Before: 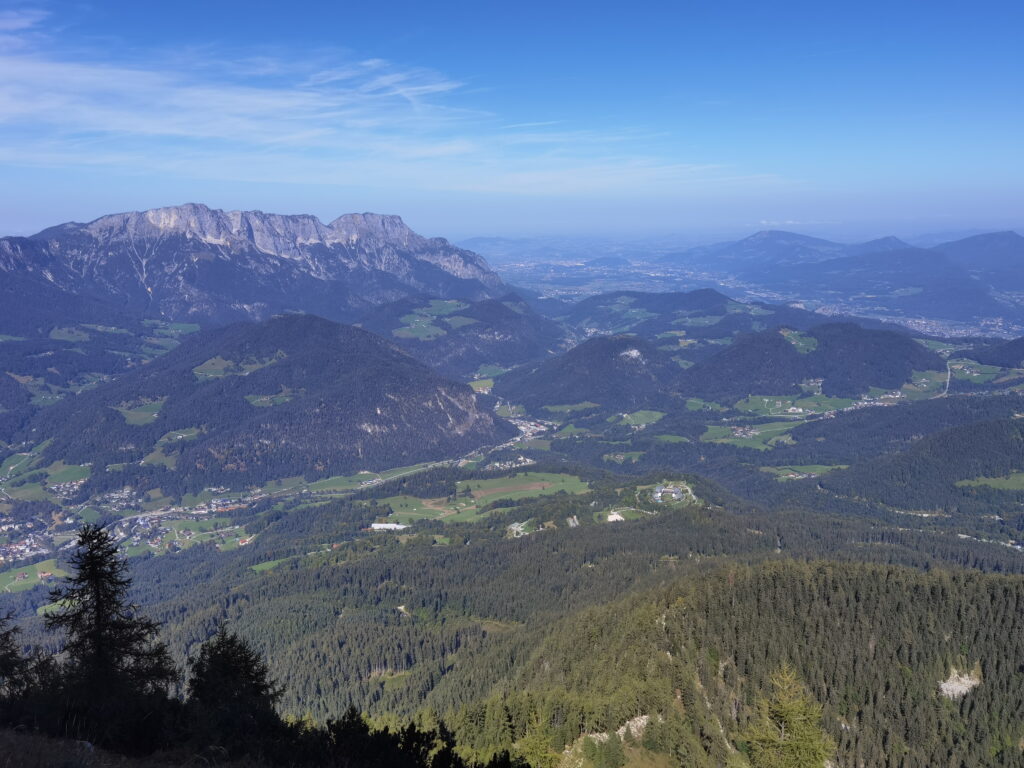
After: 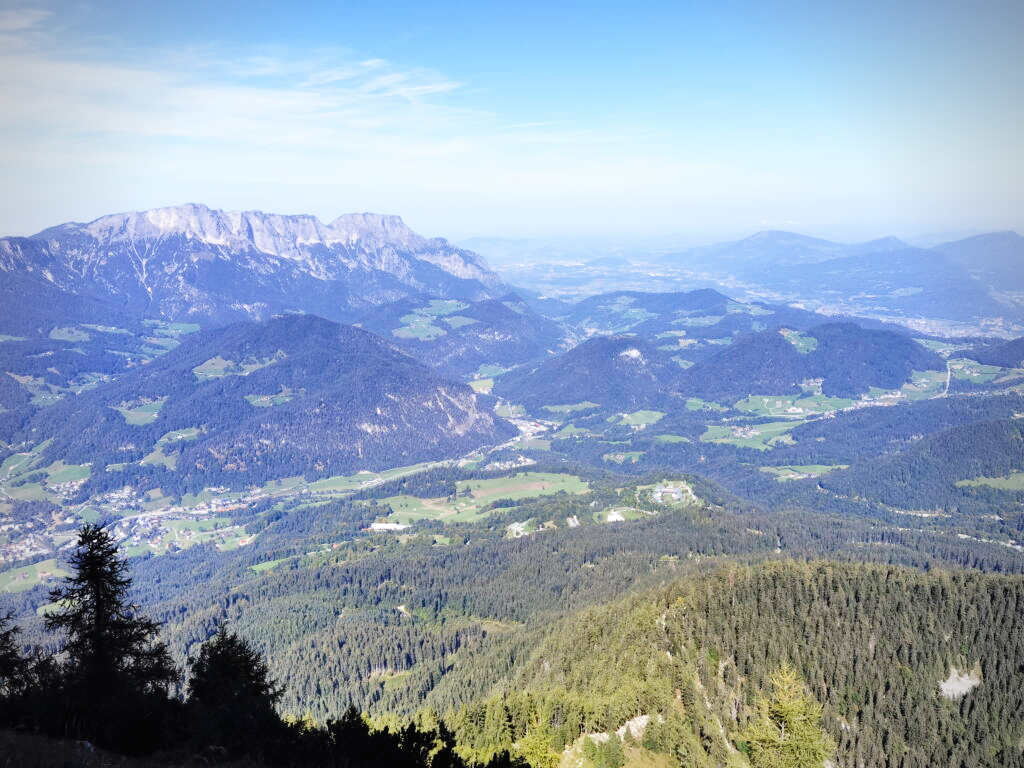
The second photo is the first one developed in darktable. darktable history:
vignetting: on, module defaults
base curve: curves: ch0 [(0, 0.003) (0.001, 0.002) (0.006, 0.004) (0.02, 0.022) (0.048, 0.086) (0.094, 0.234) (0.162, 0.431) (0.258, 0.629) (0.385, 0.8) (0.548, 0.918) (0.751, 0.988) (1, 1)], preserve colors none
